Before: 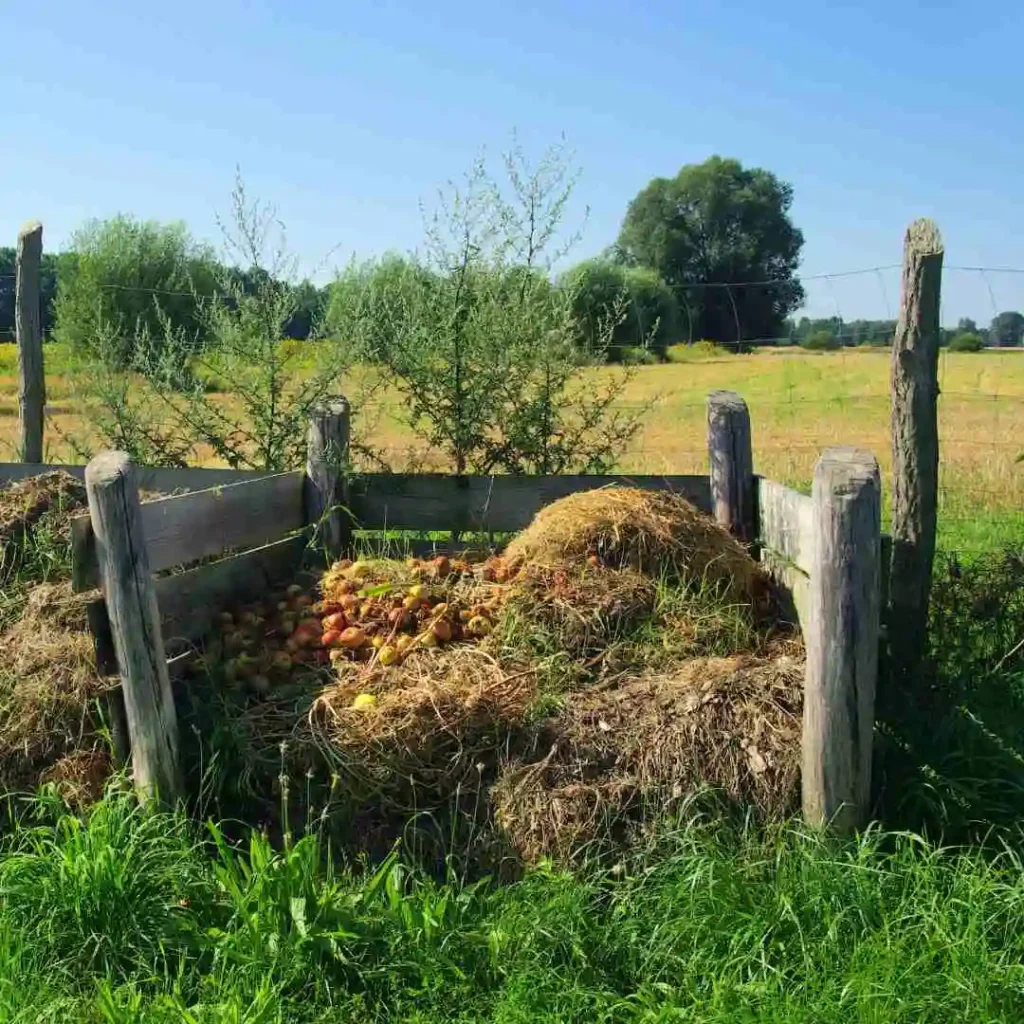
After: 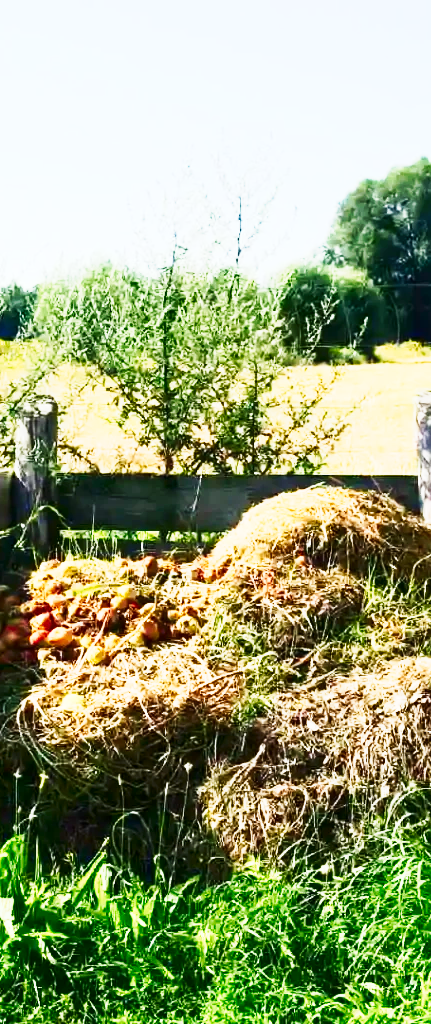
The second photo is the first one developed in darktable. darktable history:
contrast brightness saturation: contrast 0.28
tone curve: curves: ch0 [(0, 0) (0.003, 0.004) (0.011, 0.016) (0.025, 0.035) (0.044, 0.062) (0.069, 0.097) (0.1, 0.143) (0.136, 0.205) (0.177, 0.276) (0.224, 0.36) (0.277, 0.461) (0.335, 0.584) (0.399, 0.686) (0.468, 0.783) (0.543, 0.868) (0.623, 0.927) (0.709, 0.96) (0.801, 0.974) (0.898, 0.986) (1, 1)], preserve colors none
crop: left 28.583%, right 29.231%
